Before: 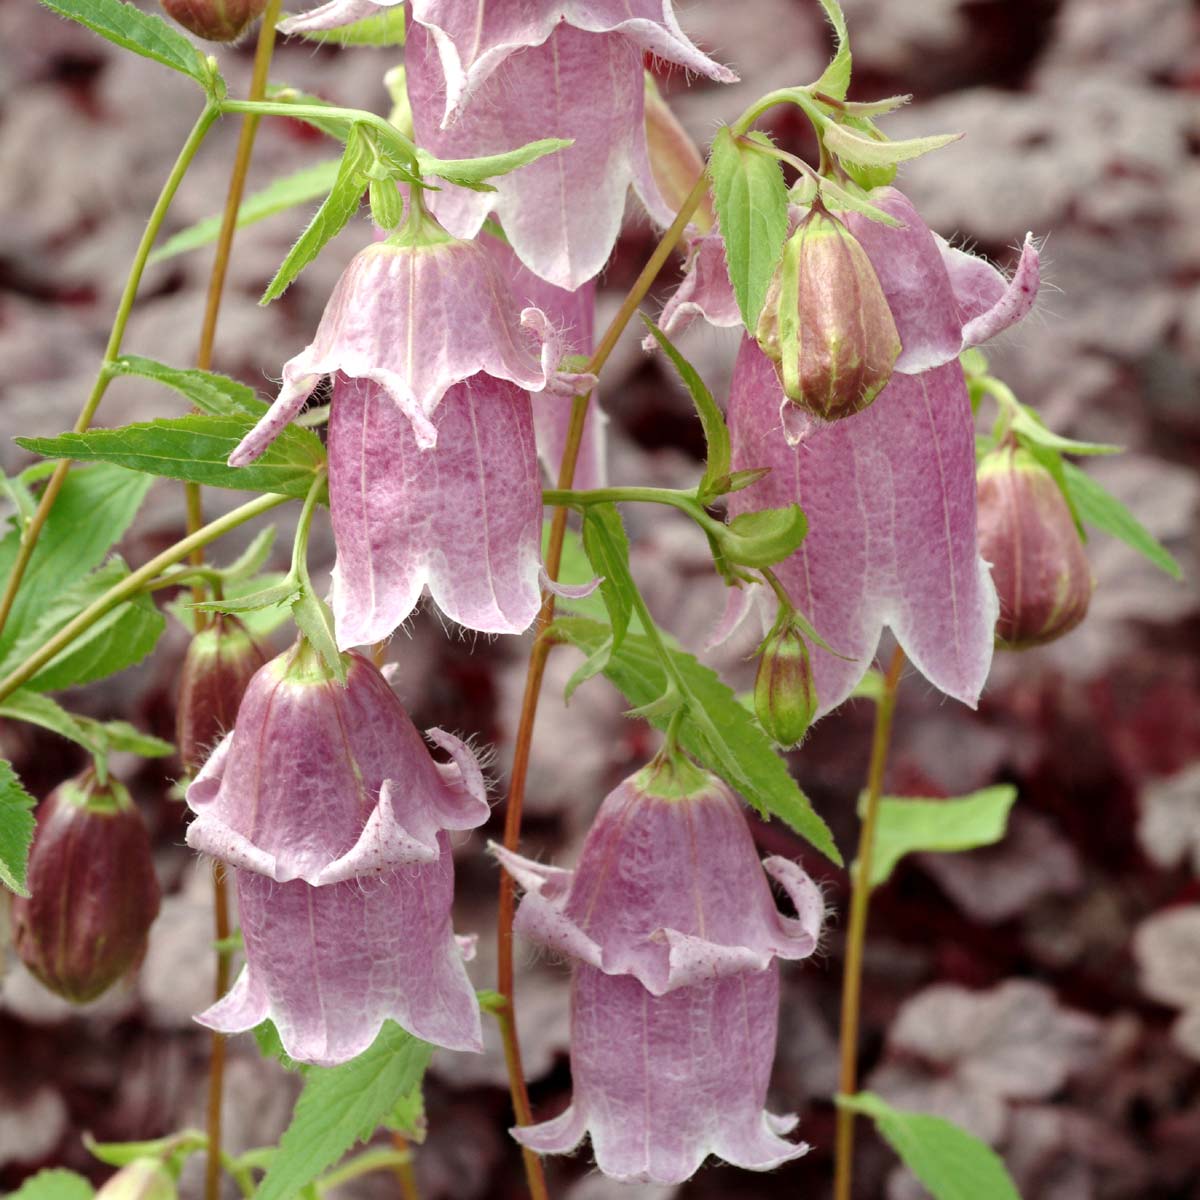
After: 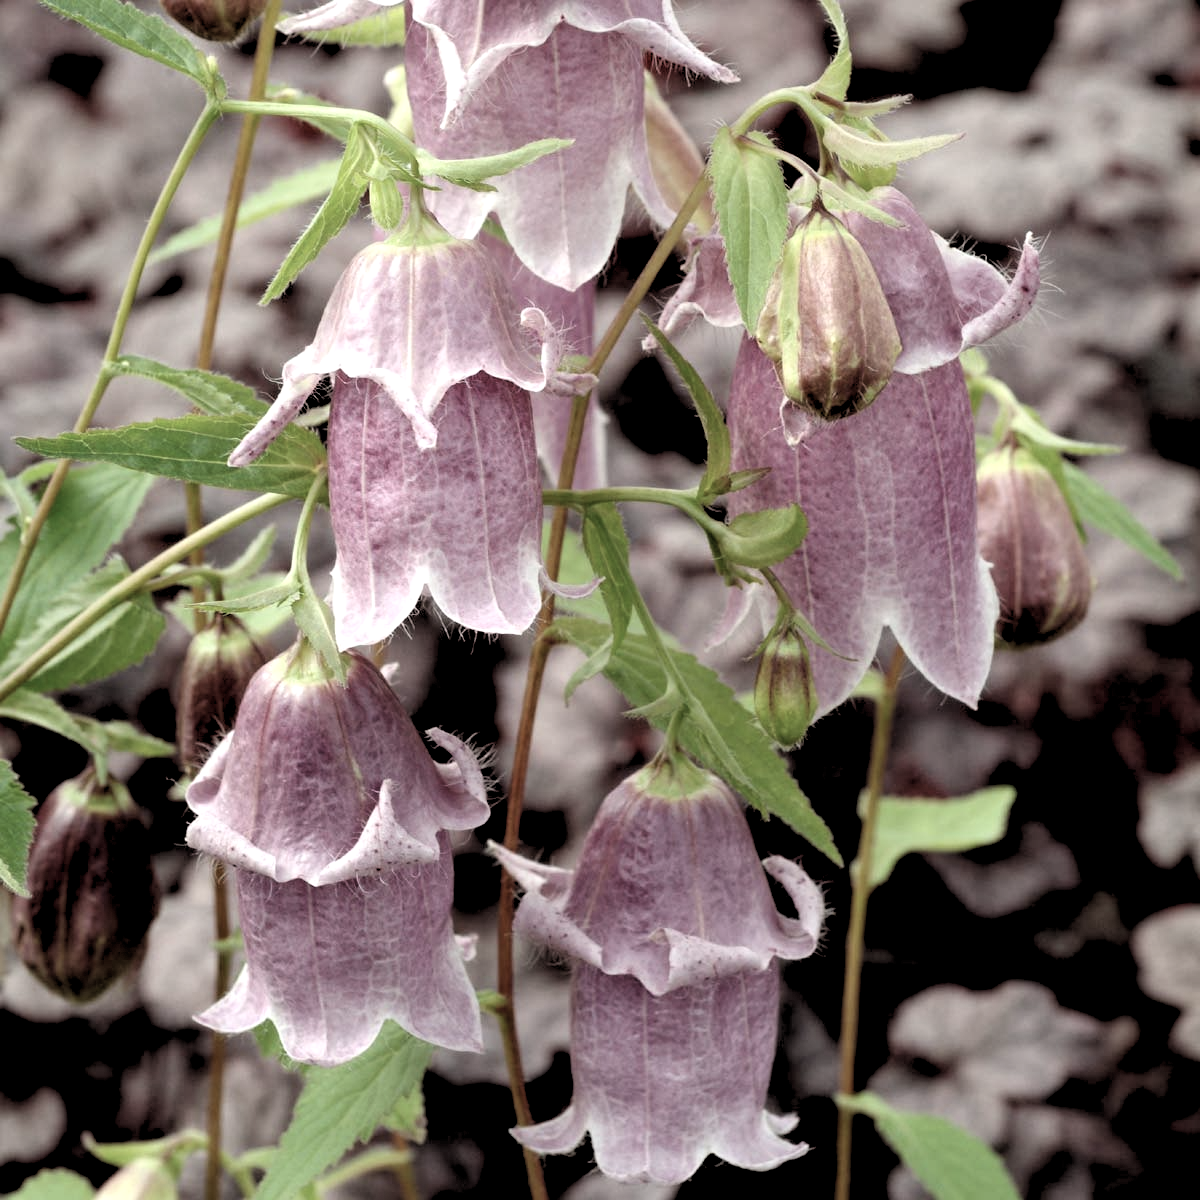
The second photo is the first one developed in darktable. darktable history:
rgb levels: levels [[0.034, 0.472, 0.904], [0, 0.5, 1], [0, 0.5, 1]]
contrast brightness saturation: contrast 0.1, saturation -0.36
